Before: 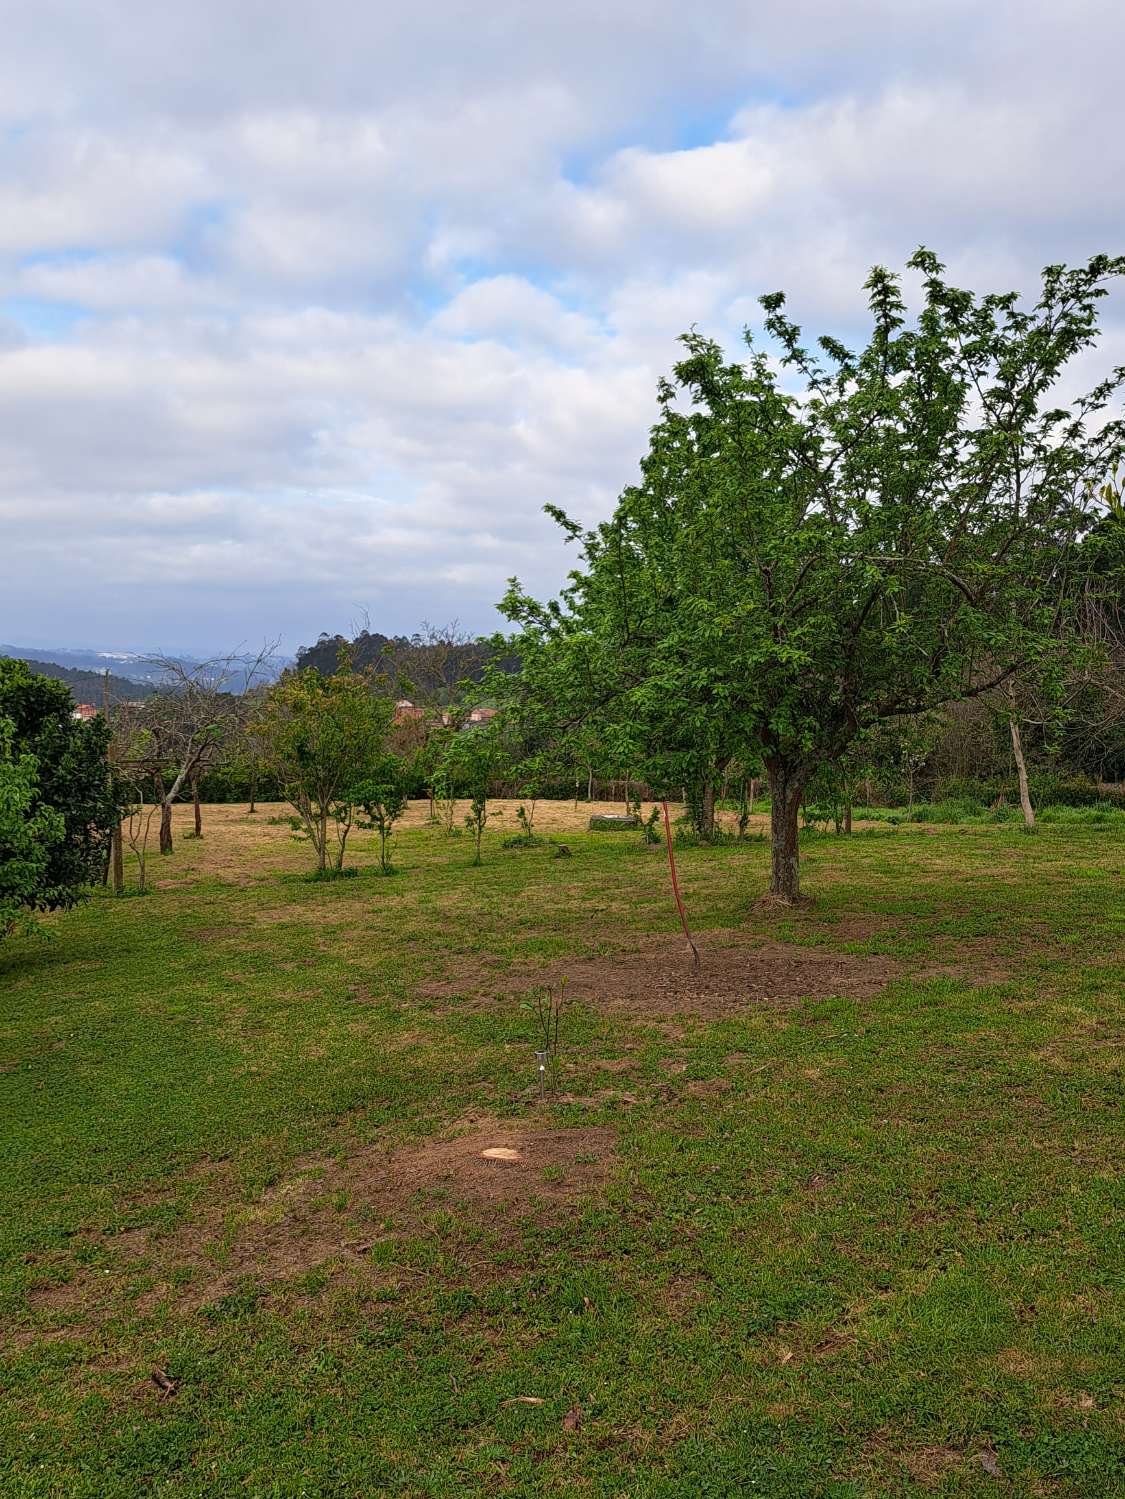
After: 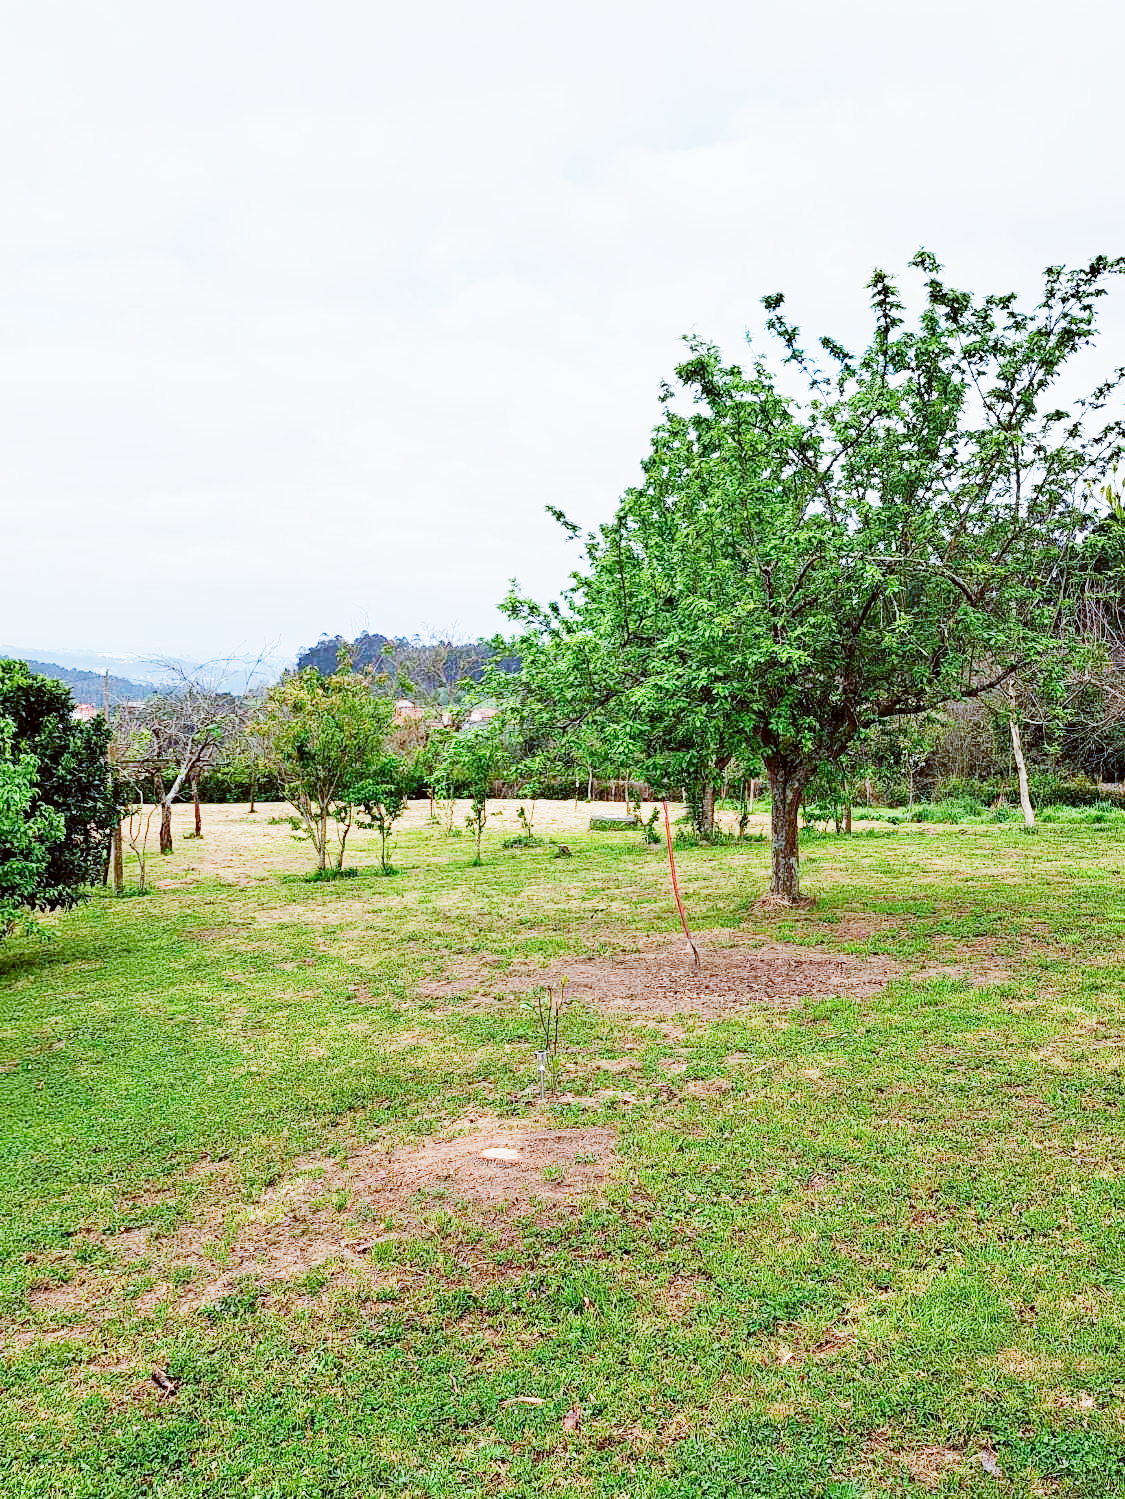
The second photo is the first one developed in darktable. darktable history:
sigmoid: contrast 1.8, skew -0.2, preserve hue 0%, red attenuation 0.1, red rotation 0.035, green attenuation 0.1, green rotation -0.017, blue attenuation 0.15, blue rotation -0.052, base primaries Rec2020
exposure: exposure 2.003 EV, compensate highlight preservation false
color calibration: x 0.38, y 0.391, temperature 4086.74 K
color balance: lift [1, 1.015, 1.004, 0.985], gamma [1, 0.958, 0.971, 1.042], gain [1, 0.956, 0.977, 1.044]
